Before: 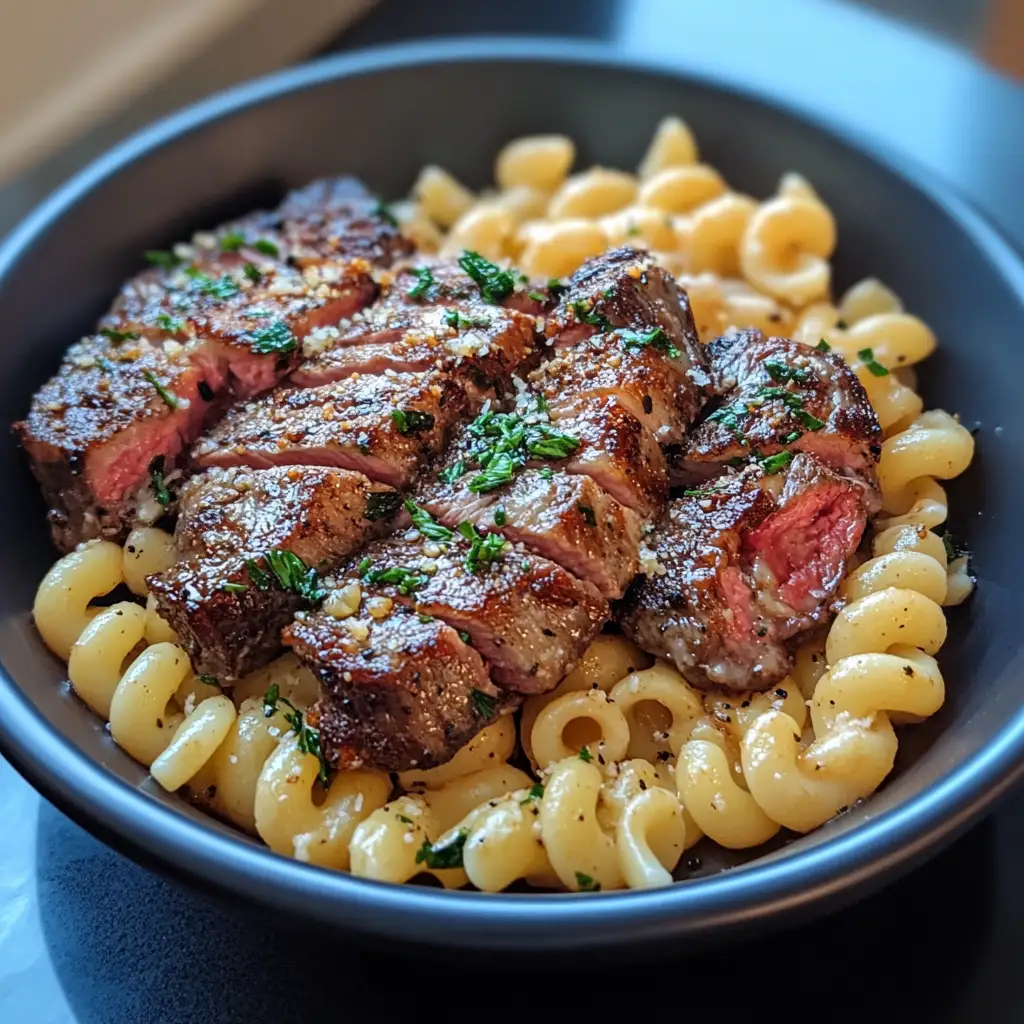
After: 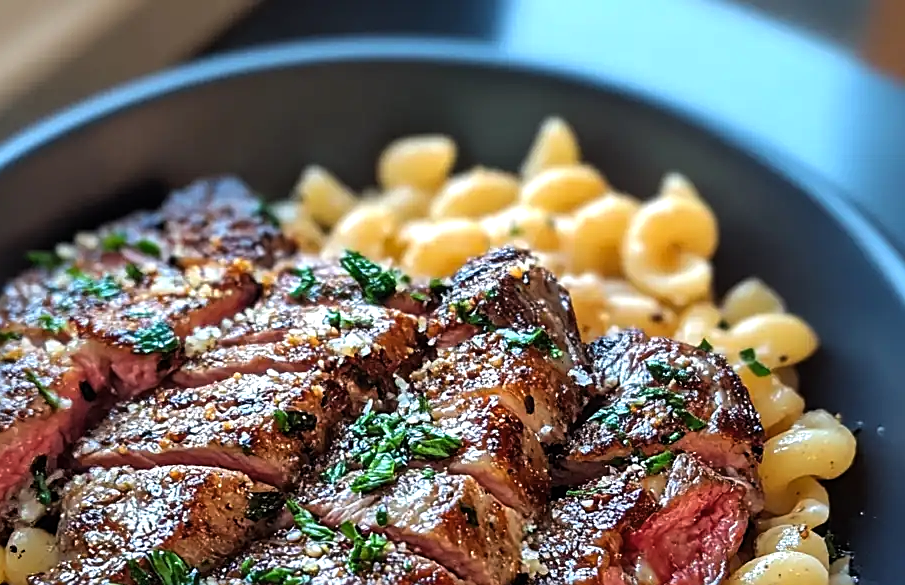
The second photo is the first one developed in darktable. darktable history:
color balance rgb: perceptual saturation grading › global saturation 0.86%, global vibrance 9.762%, contrast 15.372%, saturation formula JzAzBz (2021)
crop and rotate: left 11.533%, bottom 42.797%
tone equalizer: on, module defaults
sharpen: on, module defaults
